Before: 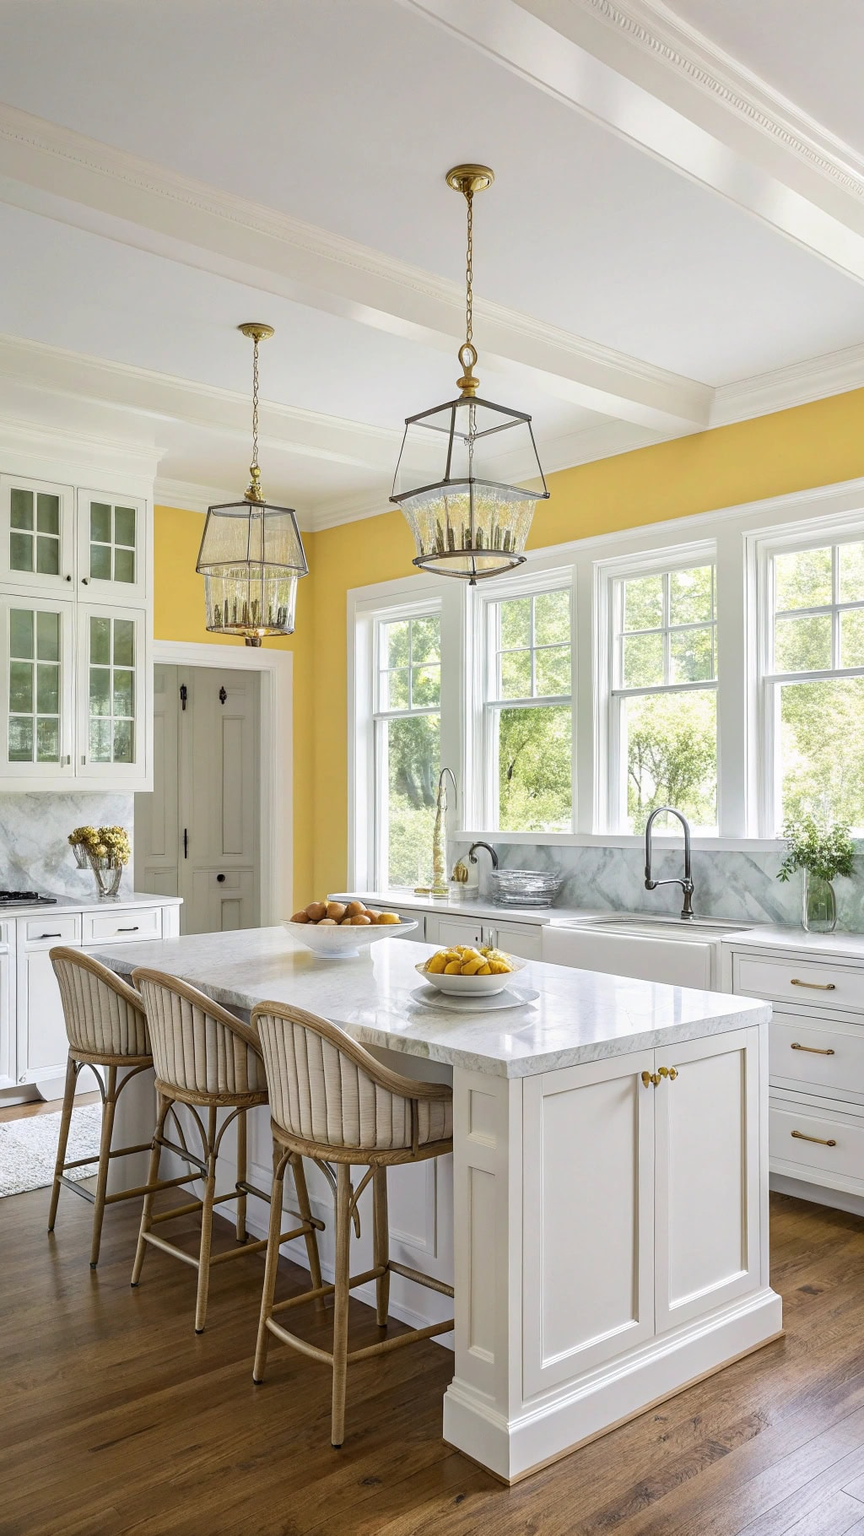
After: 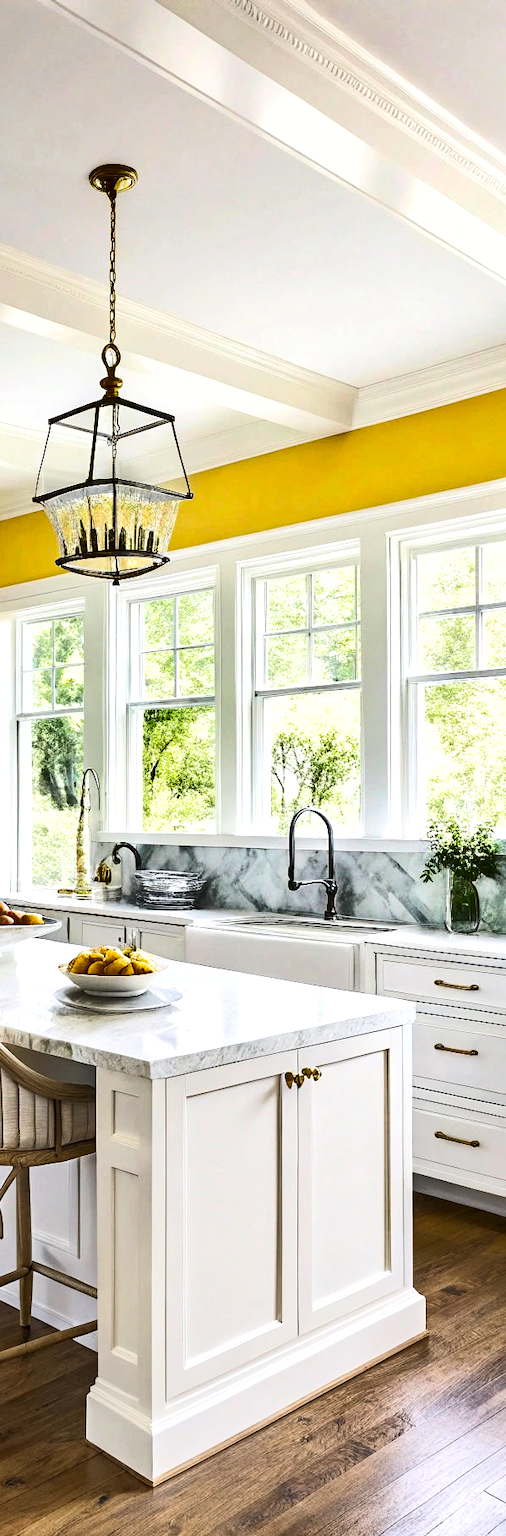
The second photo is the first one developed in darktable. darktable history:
base curve: curves: ch0 [(0, 0) (0.005, 0.002) (0.193, 0.295) (0.399, 0.664) (0.75, 0.928) (1, 1)]
crop: left 41.402%
shadows and highlights: radius 171.16, shadows 27, white point adjustment 3.13, highlights -67.95, soften with gaussian
